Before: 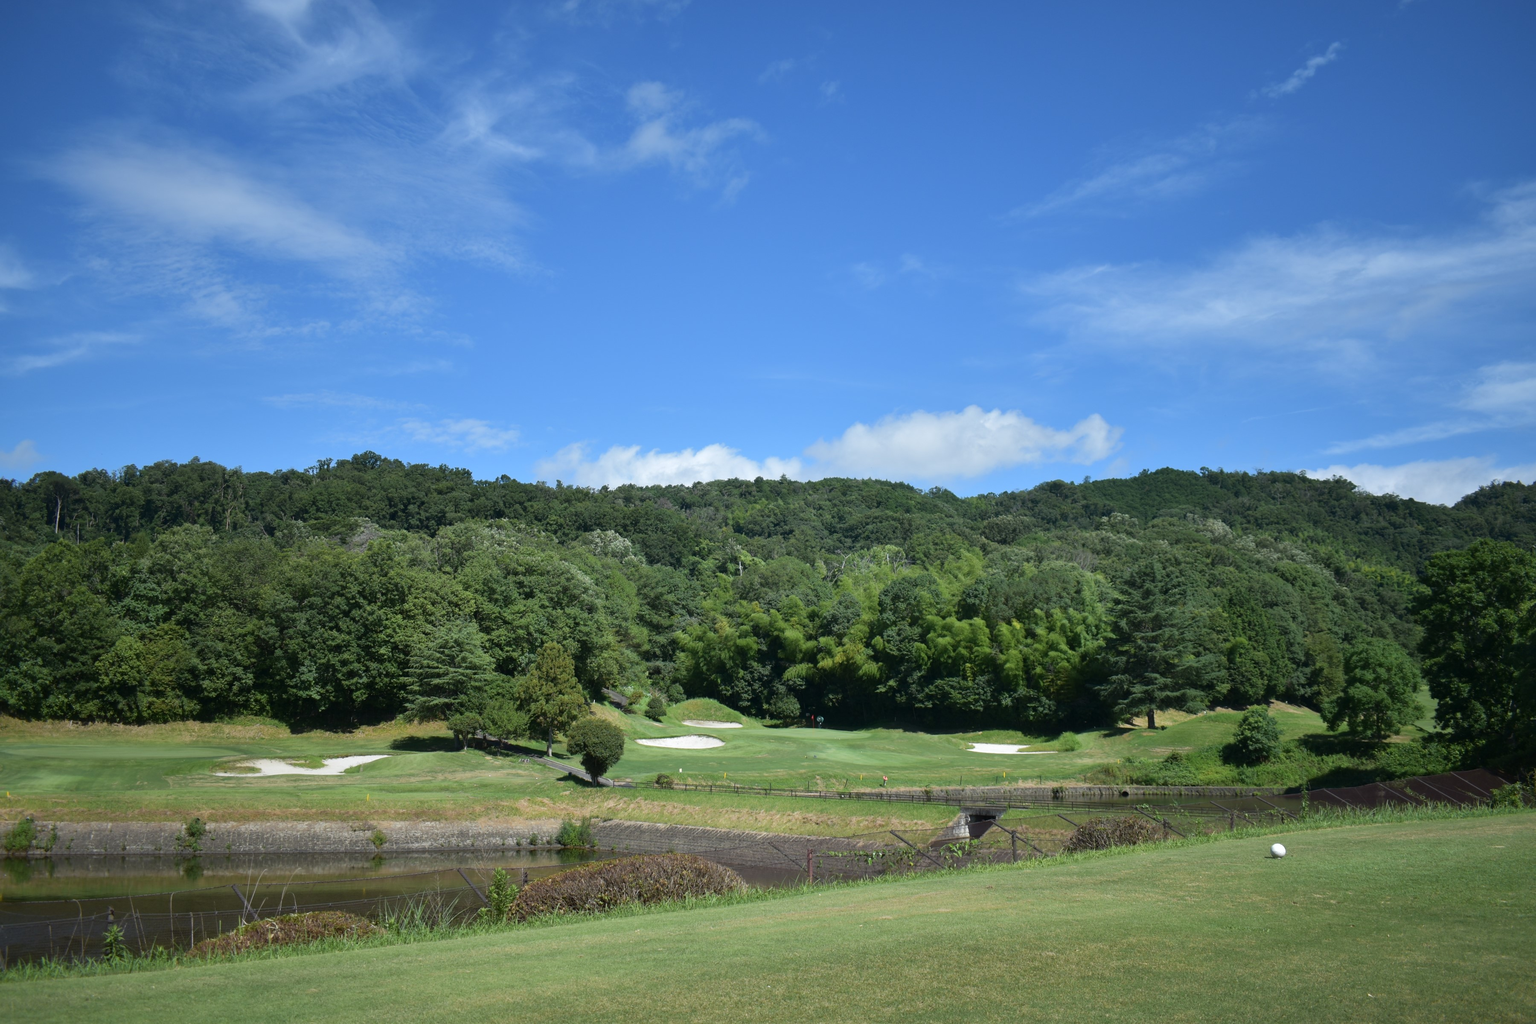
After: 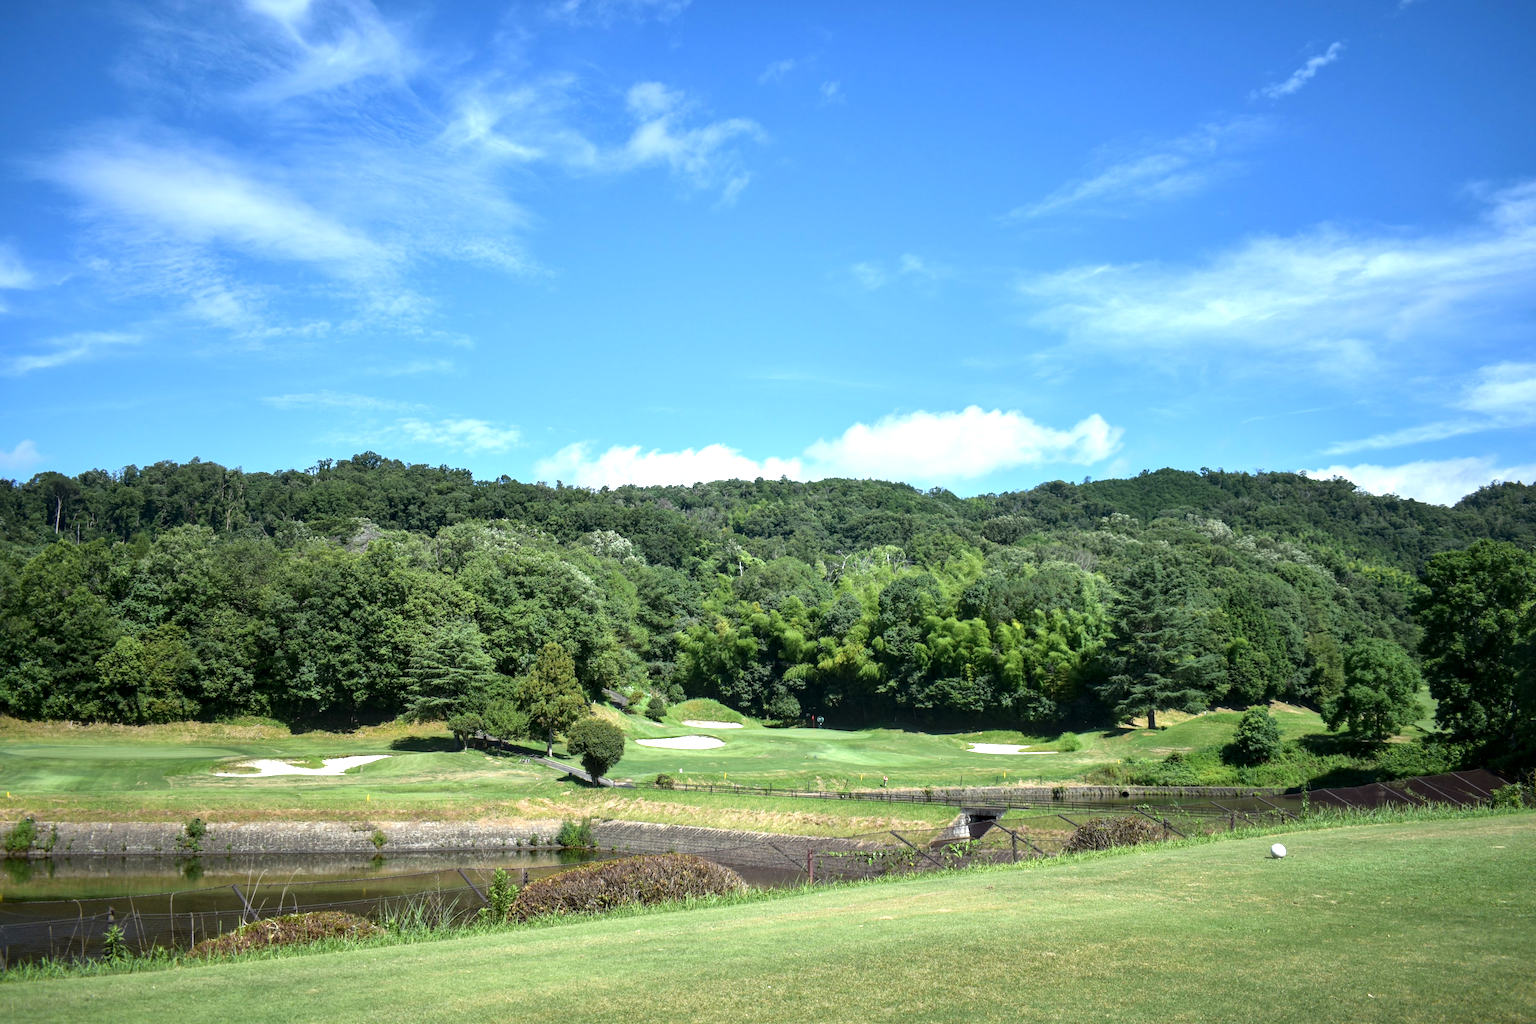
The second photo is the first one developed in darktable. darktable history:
levels: levels [0, 0.394, 0.787]
local contrast: detail 130%
